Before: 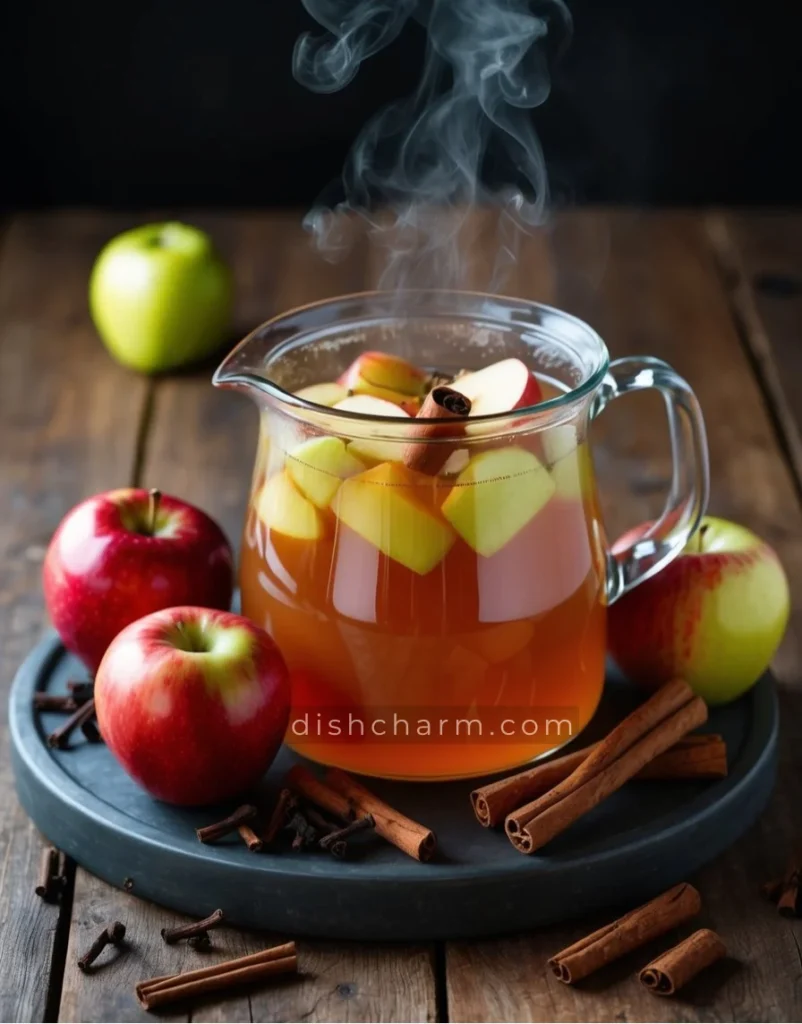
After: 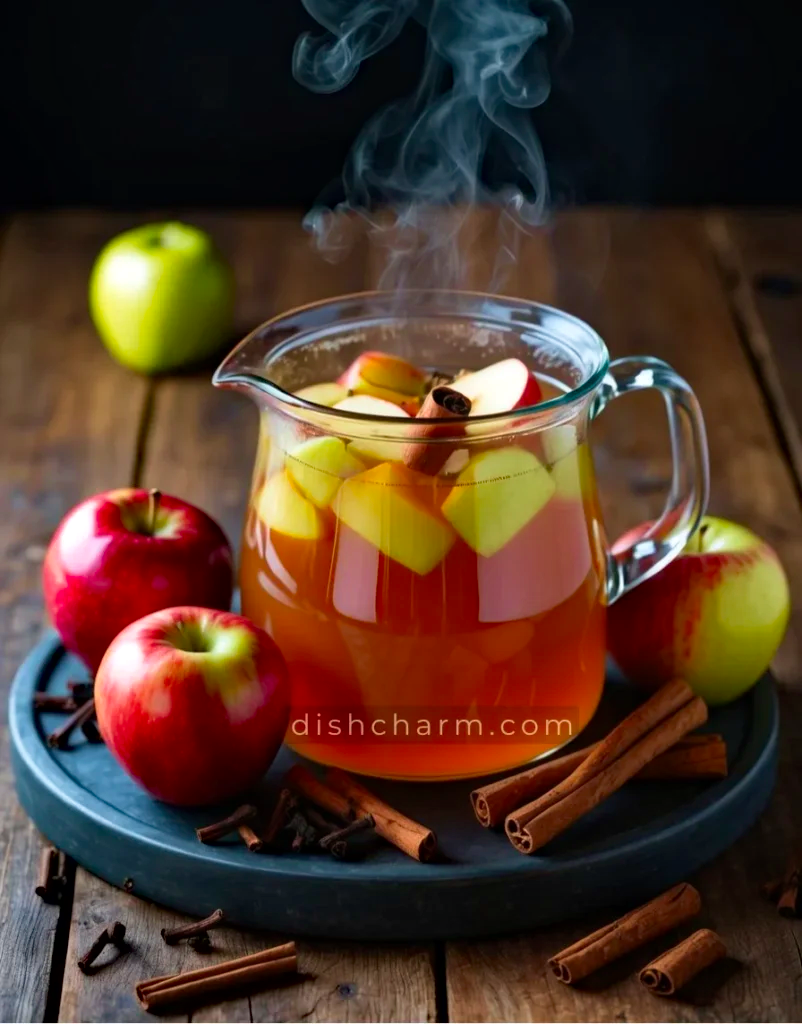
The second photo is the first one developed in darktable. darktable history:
contrast brightness saturation: contrast 0.04, saturation 0.163
haze removal: strength 0.303, distance 0.256, compatibility mode true, adaptive false
velvia: strength 24.35%
